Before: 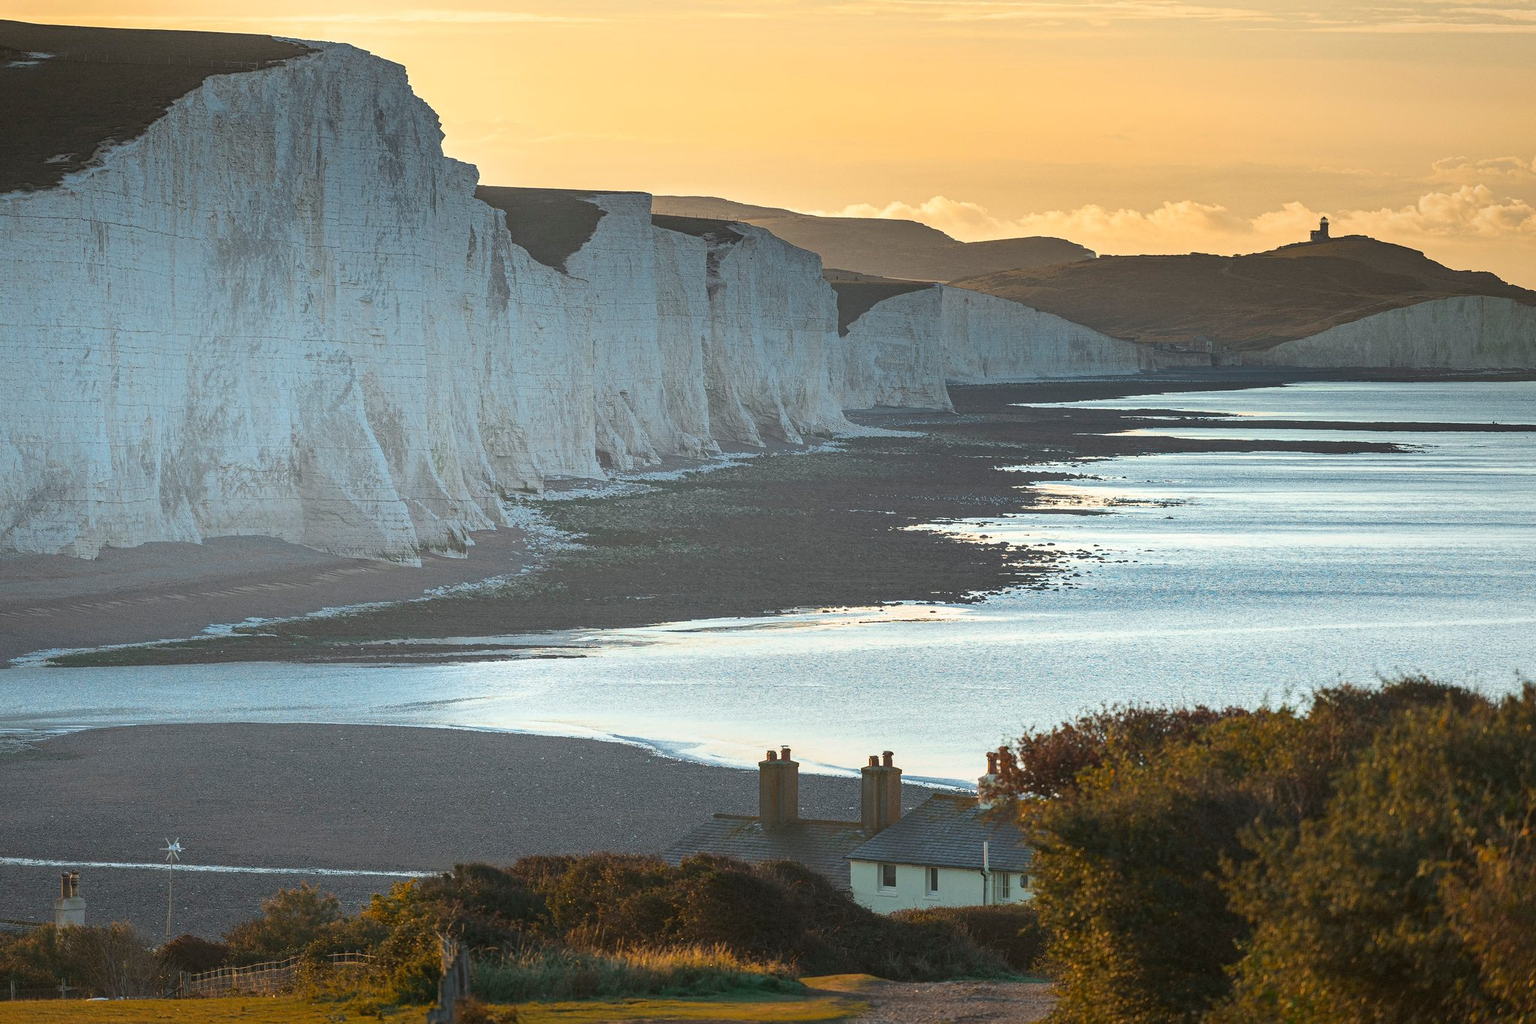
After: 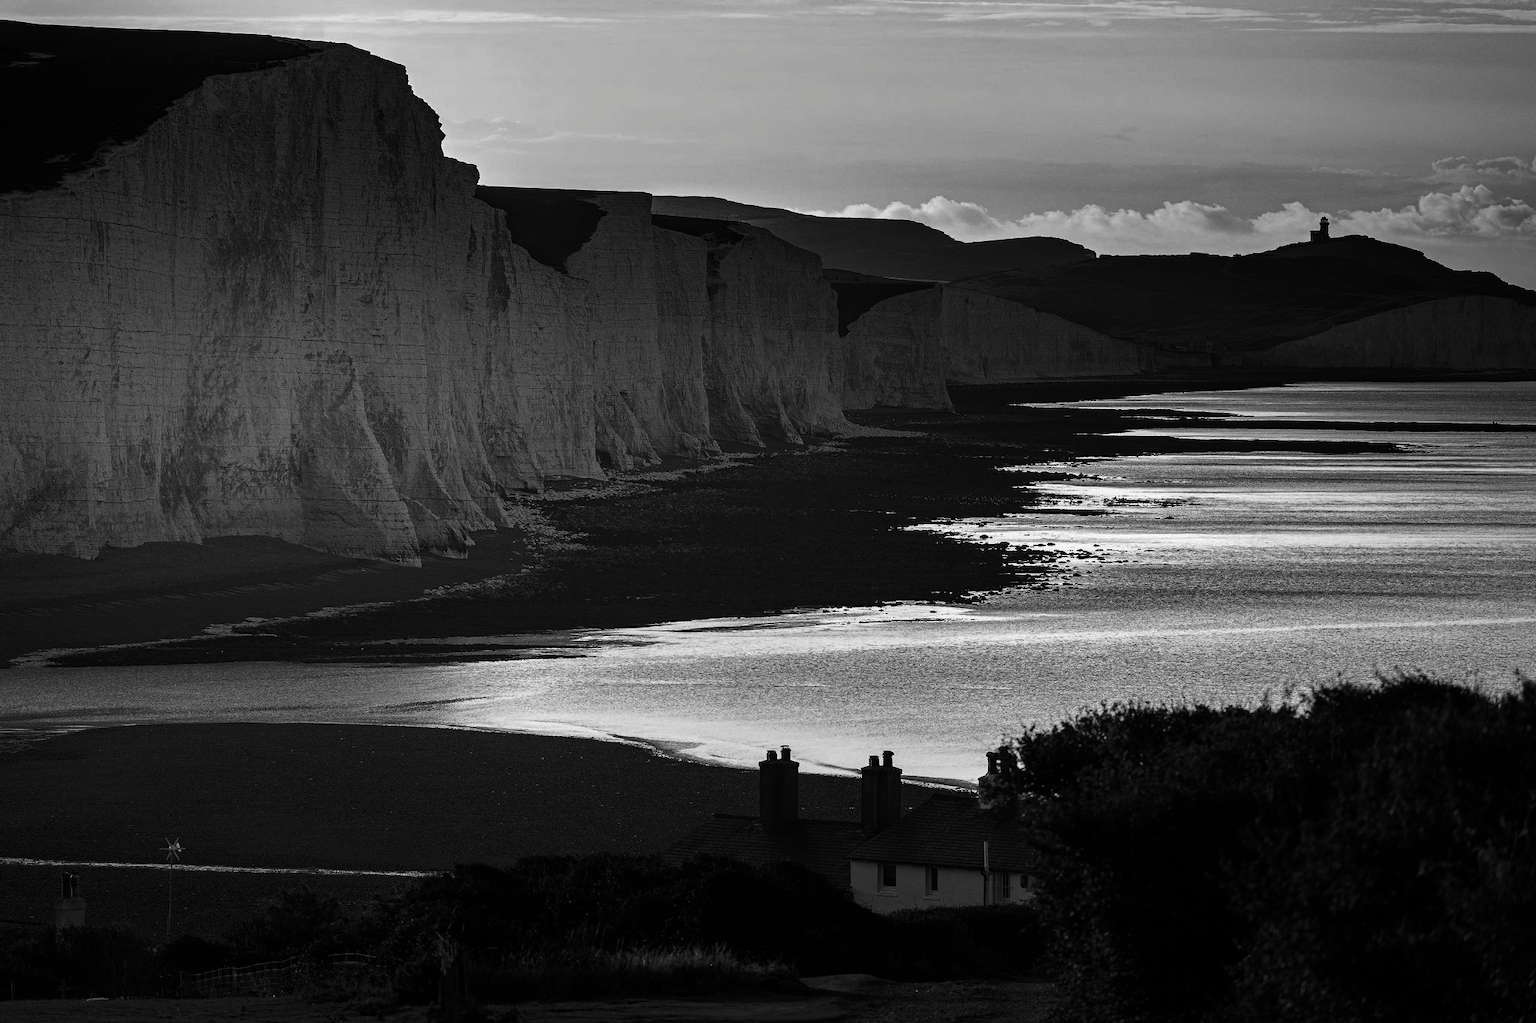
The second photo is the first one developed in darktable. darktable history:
contrast brightness saturation: contrast 0.02, brightness -0.988, saturation -0.996
